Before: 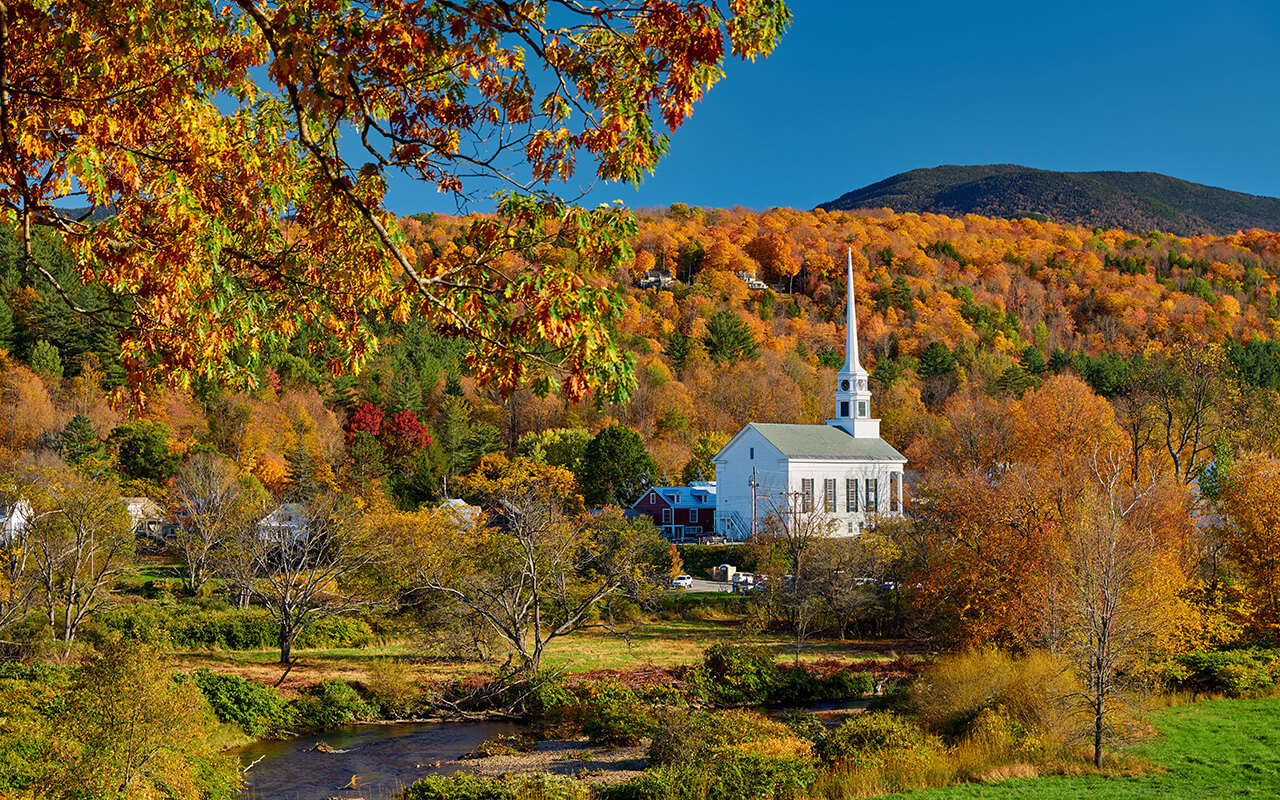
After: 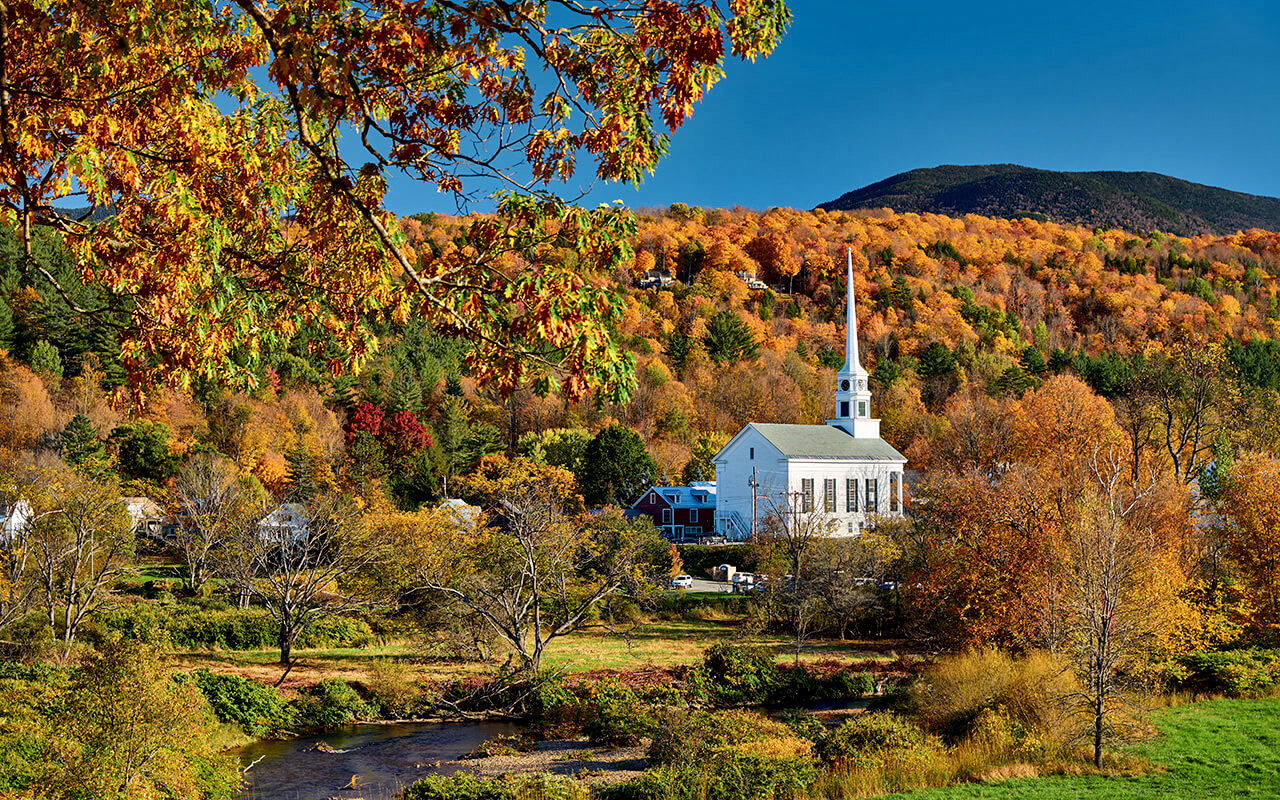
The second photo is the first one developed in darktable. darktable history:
local contrast: mode bilateral grid, contrast 20, coarseness 50, detail 178%, midtone range 0.2
